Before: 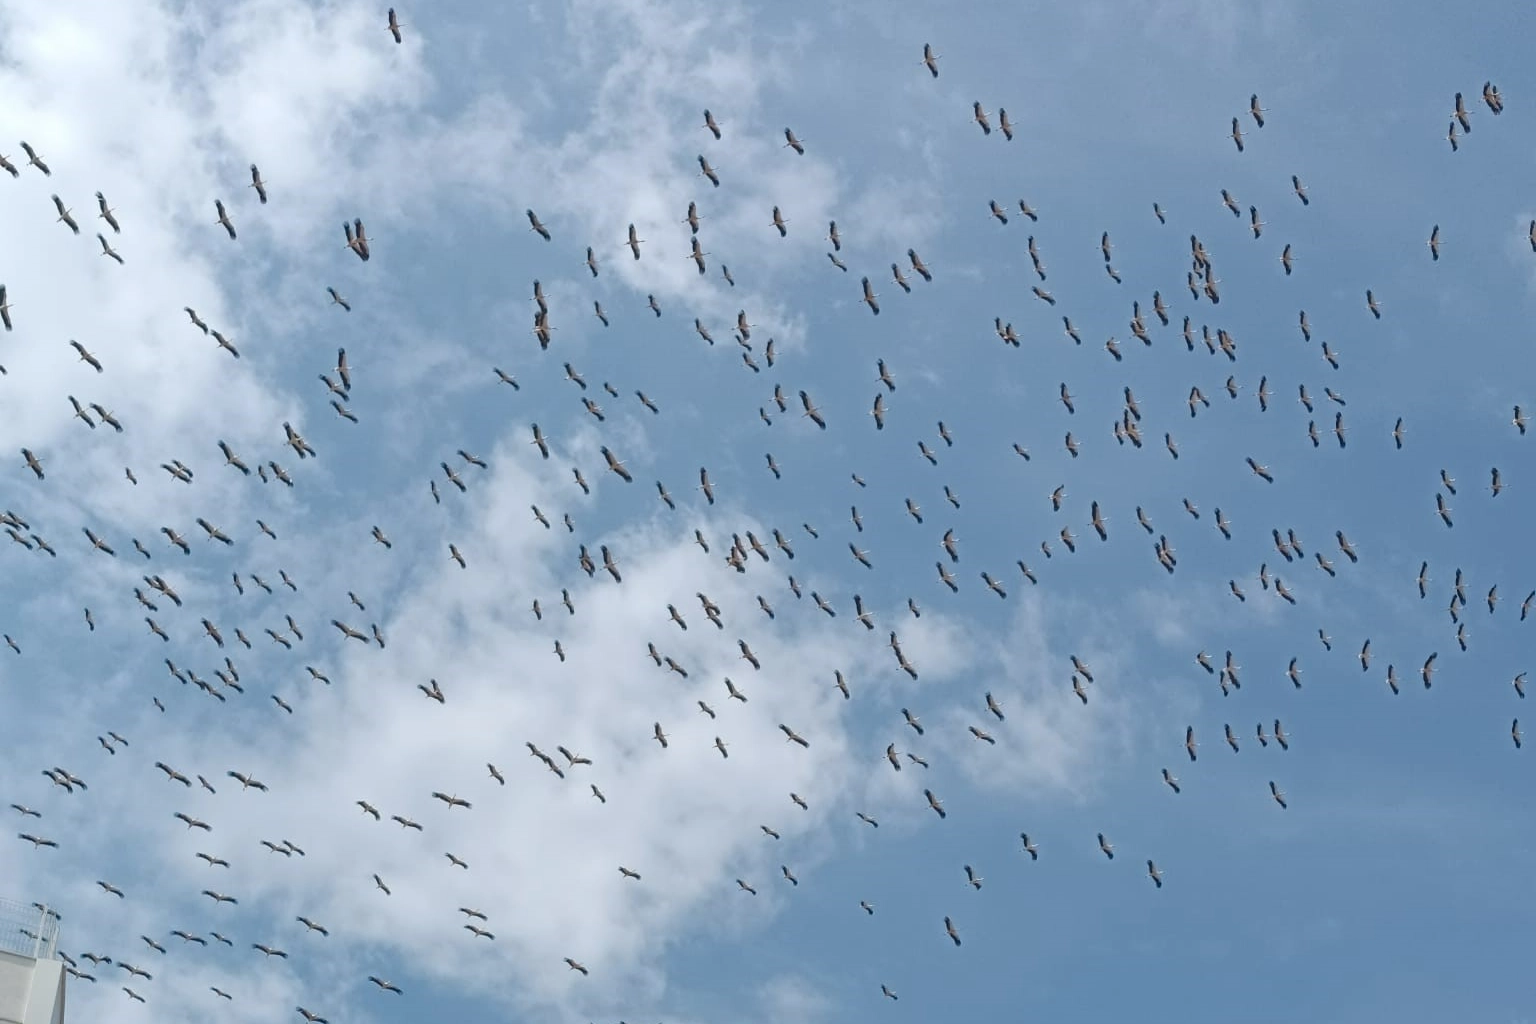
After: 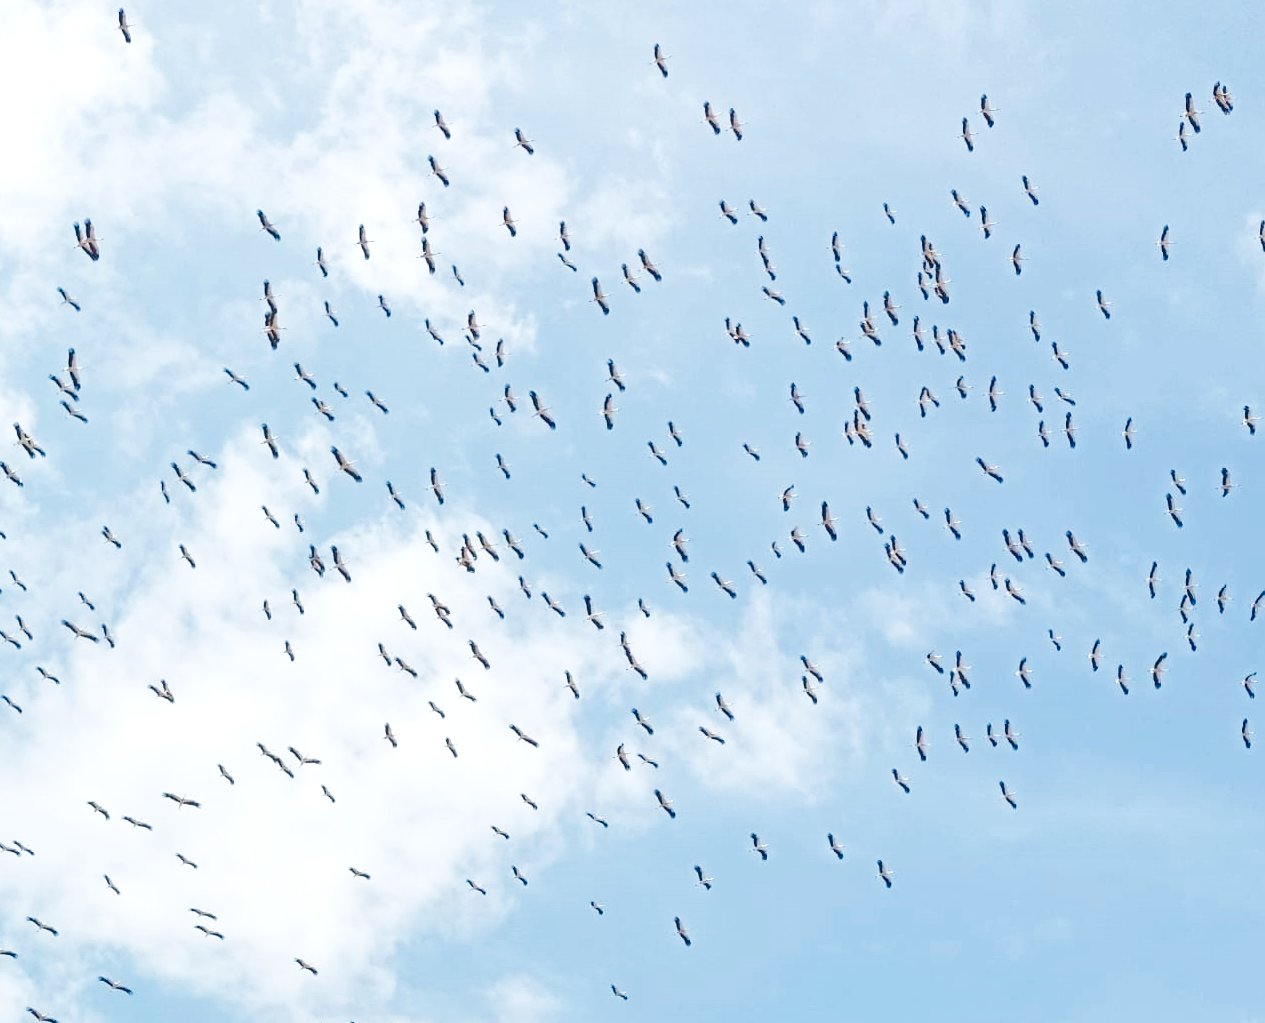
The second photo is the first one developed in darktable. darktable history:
local contrast: highlights 100%, shadows 100%, detail 120%, midtone range 0.2
crop: left 17.582%, bottom 0.031%
levels: levels [0.016, 0.5, 0.996]
base curve: curves: ch0 [(0, 0.003) (0.001, 0.002) (0.006, 0.004) (0.02, 0.022) (0.048, 0.086) (0.094, 0.234) (0.162, 0.431) (0.258, 0.629) (0.385, 0.8) (0.548, 0.918) (0.751, 0.988) (1, 1)], preserve colors none
